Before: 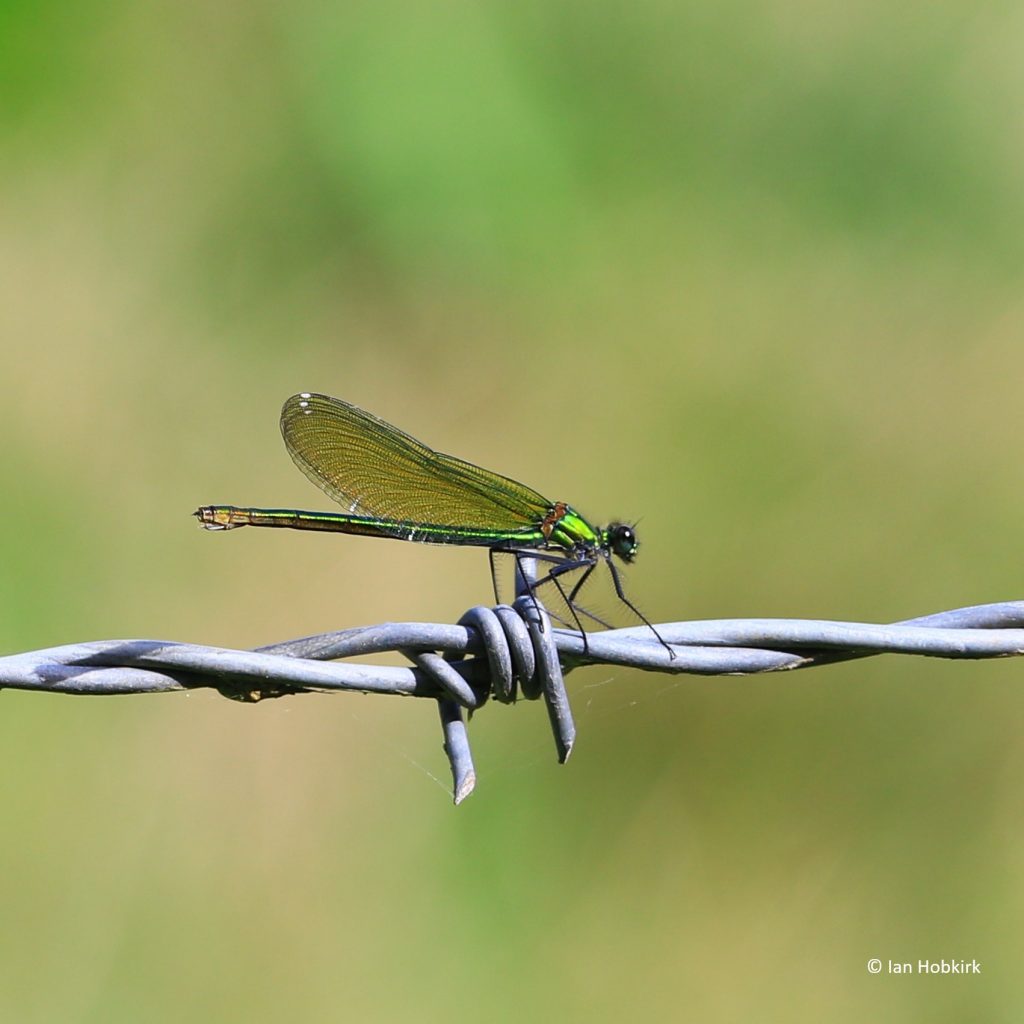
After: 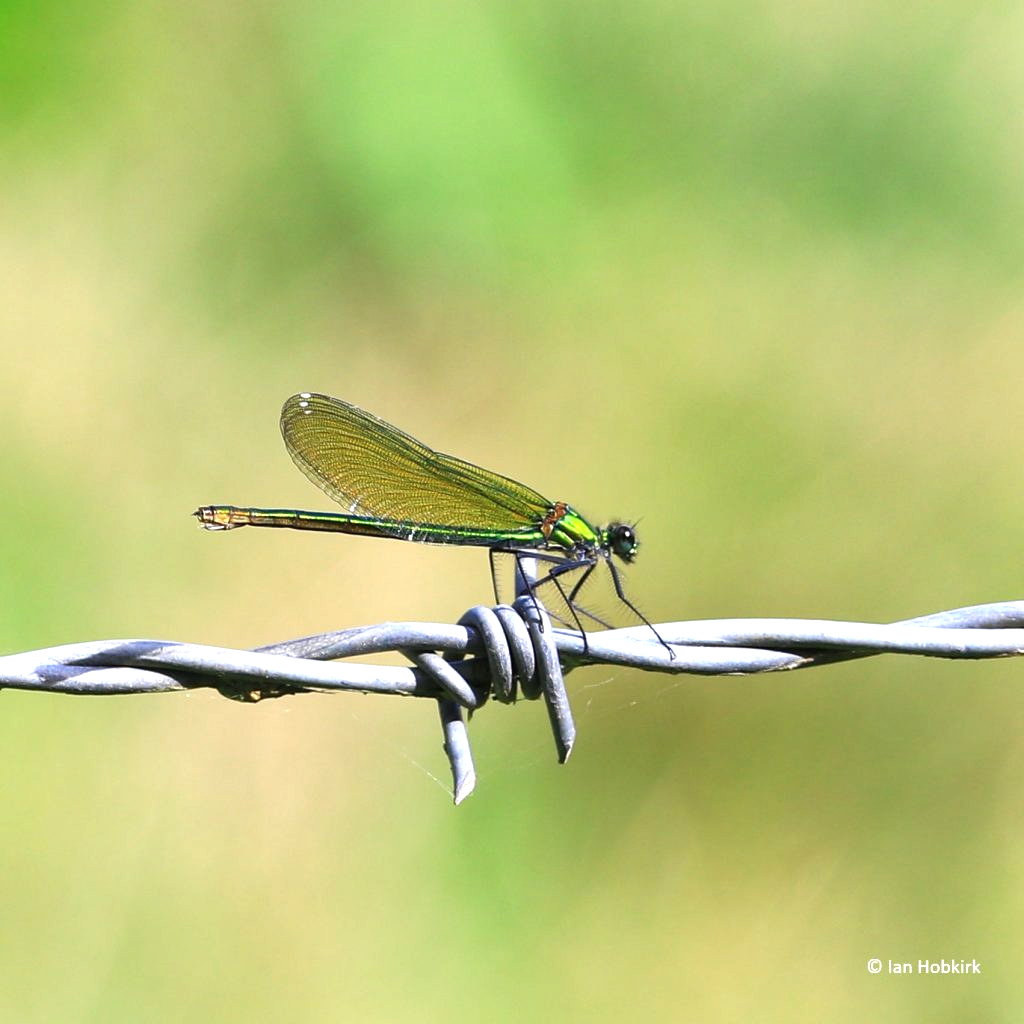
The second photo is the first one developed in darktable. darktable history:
exposure: black level correction 0, exposure 0.704 EV, compensate exposure bias true, compensate highlight preservation false
local contrast: highlights 101%, shadows 98%, detail 119%, midtone range 0.2
